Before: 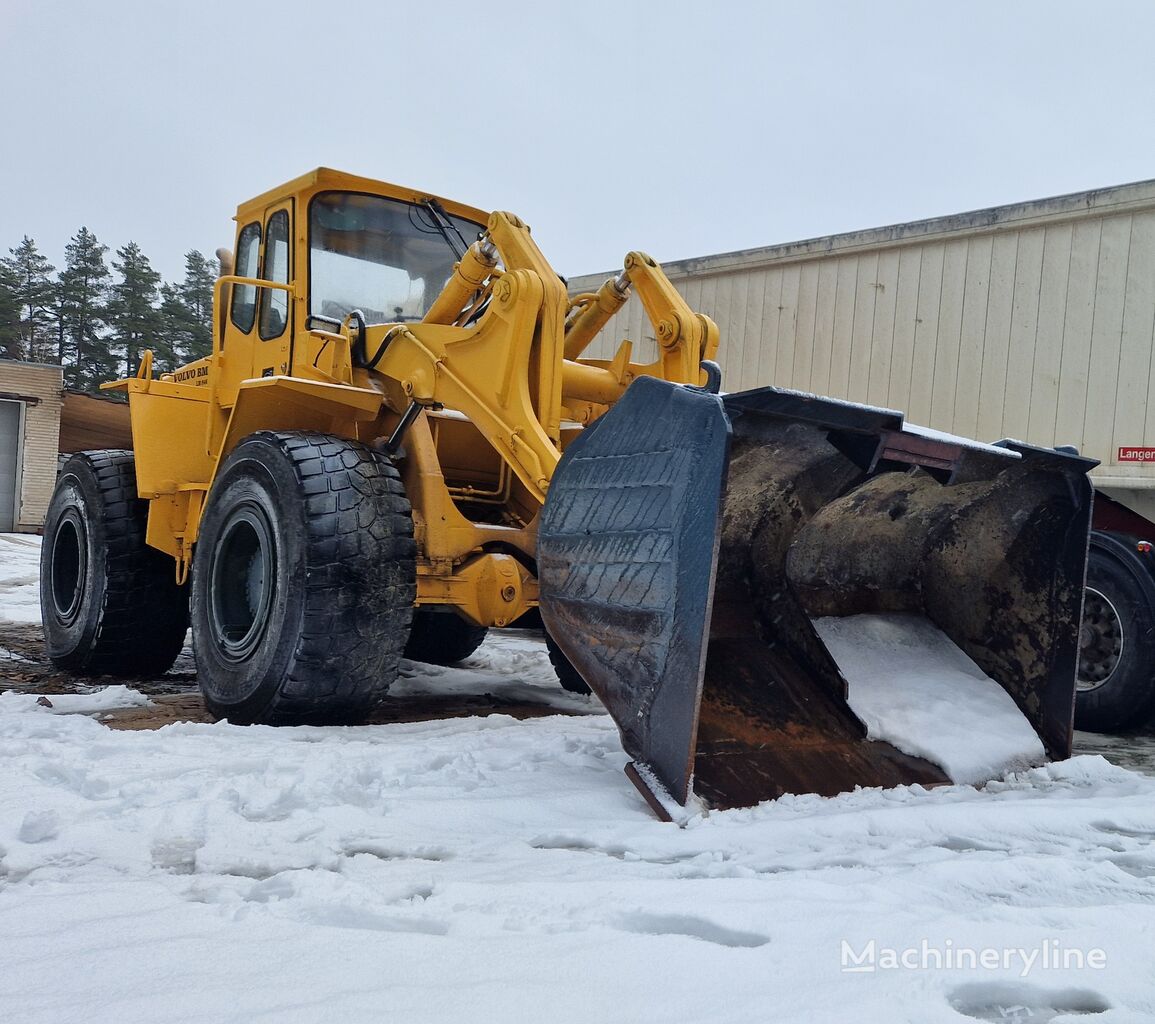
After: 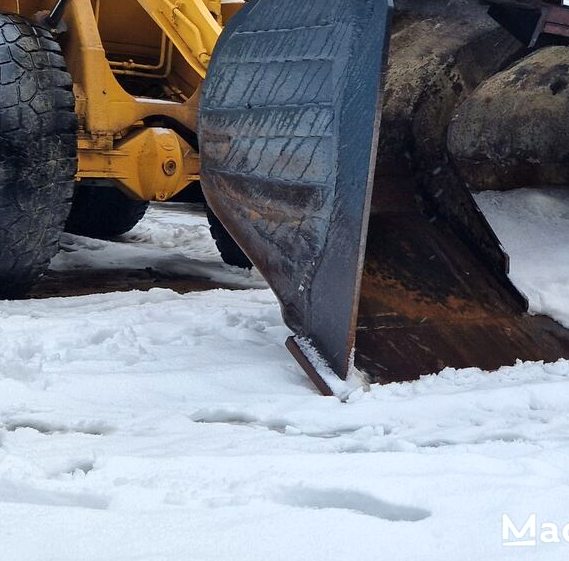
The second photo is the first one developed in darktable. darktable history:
crop: left 29.378%, top 41.679%, right 21.292%, bottom 3.509%
tone equalizer: -8 EV -0.558 EV
exposure: exposure 0.296 EV, compensate highlight preservation false
